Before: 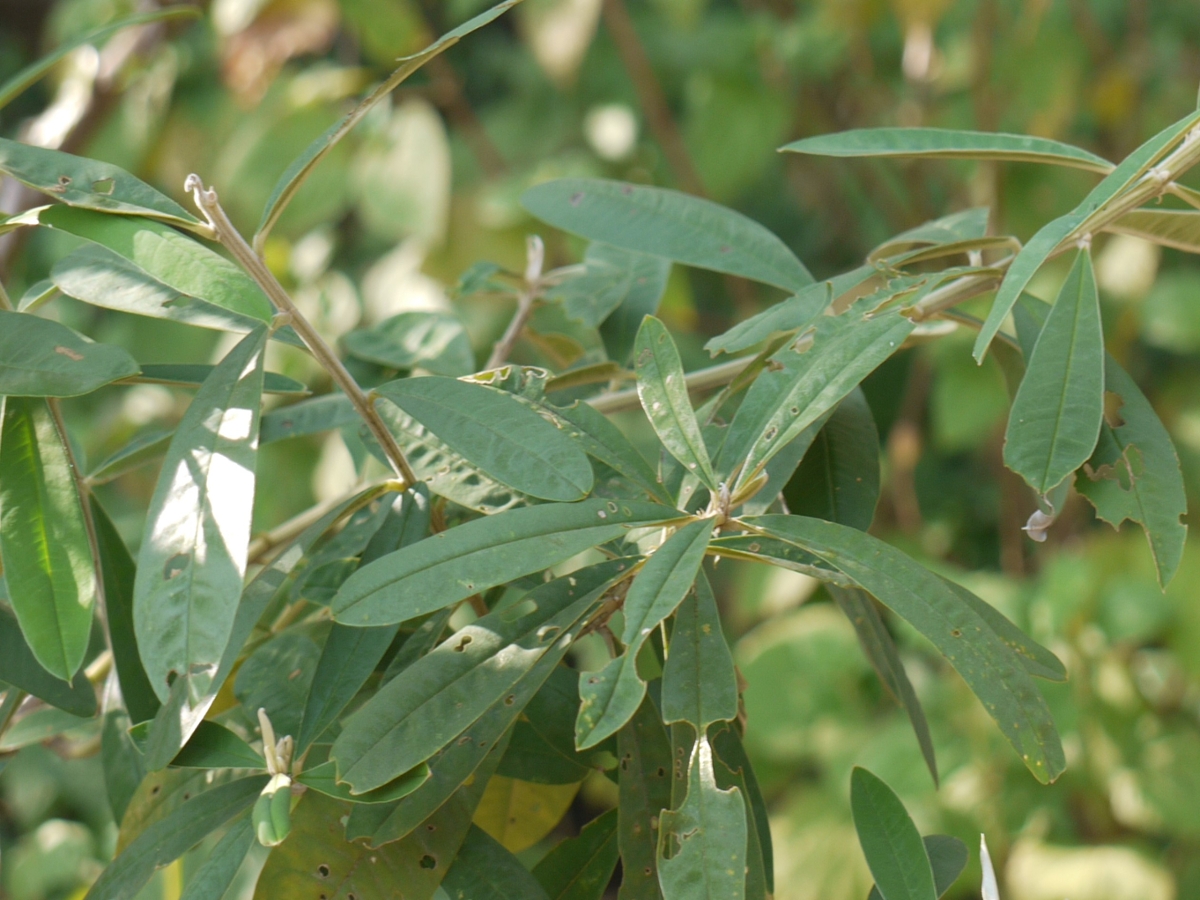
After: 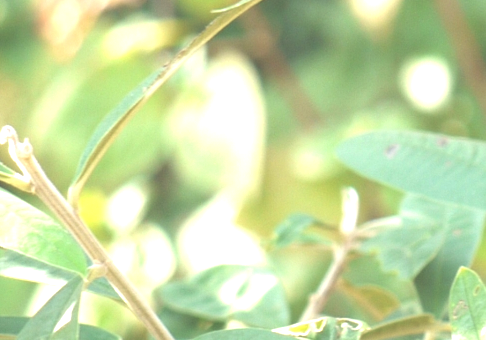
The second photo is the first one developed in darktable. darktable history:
exposure: black level correction -0.023, exposure 1.396 EV, compensate highlight preservation false
crop: left 15.487%, top 5.424%, right 43.962%, bottom 56.783%
